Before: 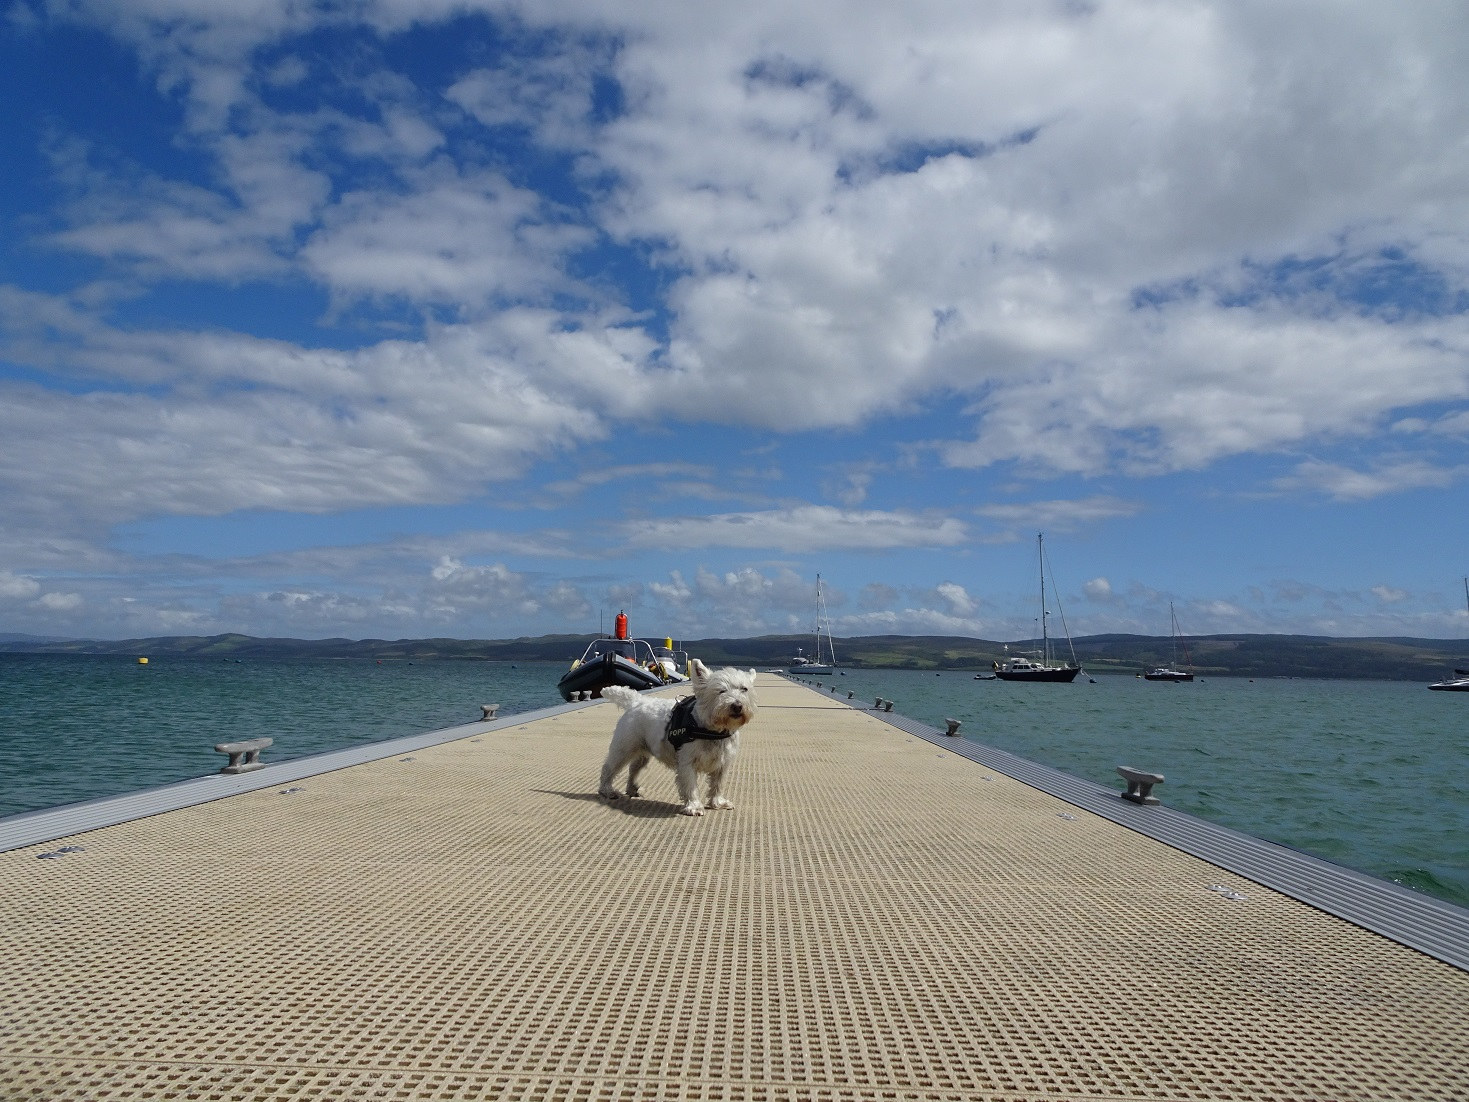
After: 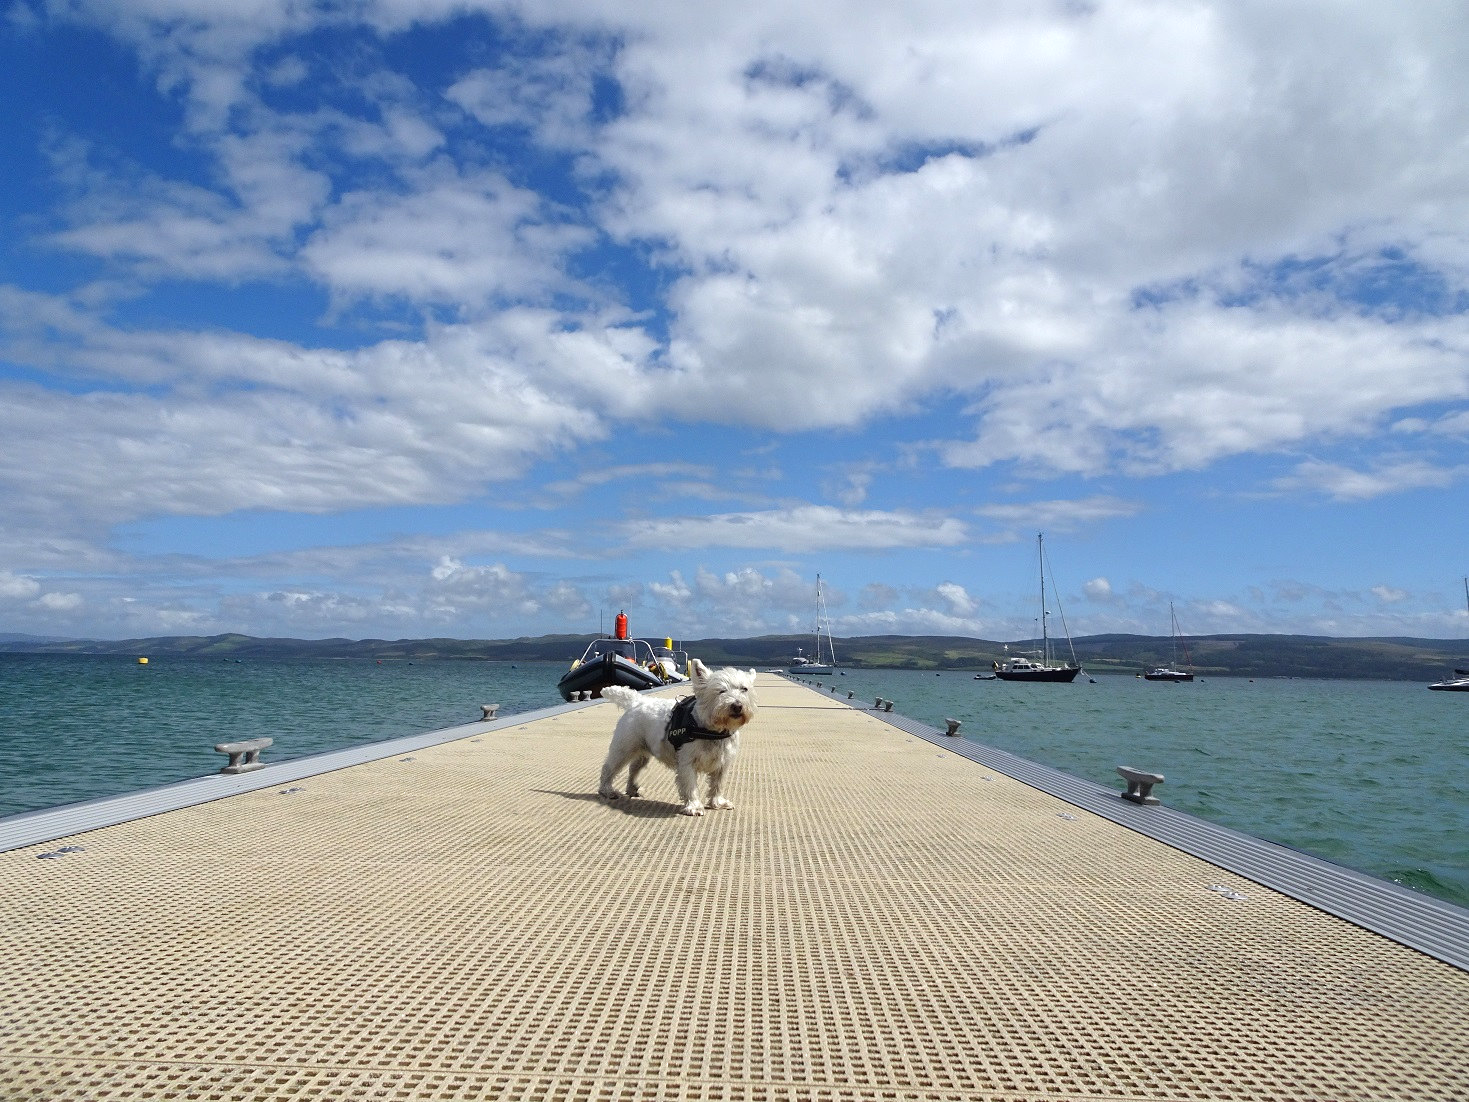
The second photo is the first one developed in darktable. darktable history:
exposure: exposure 0.563 EV, compensate exposure bias true, compensate highlight preservation false
